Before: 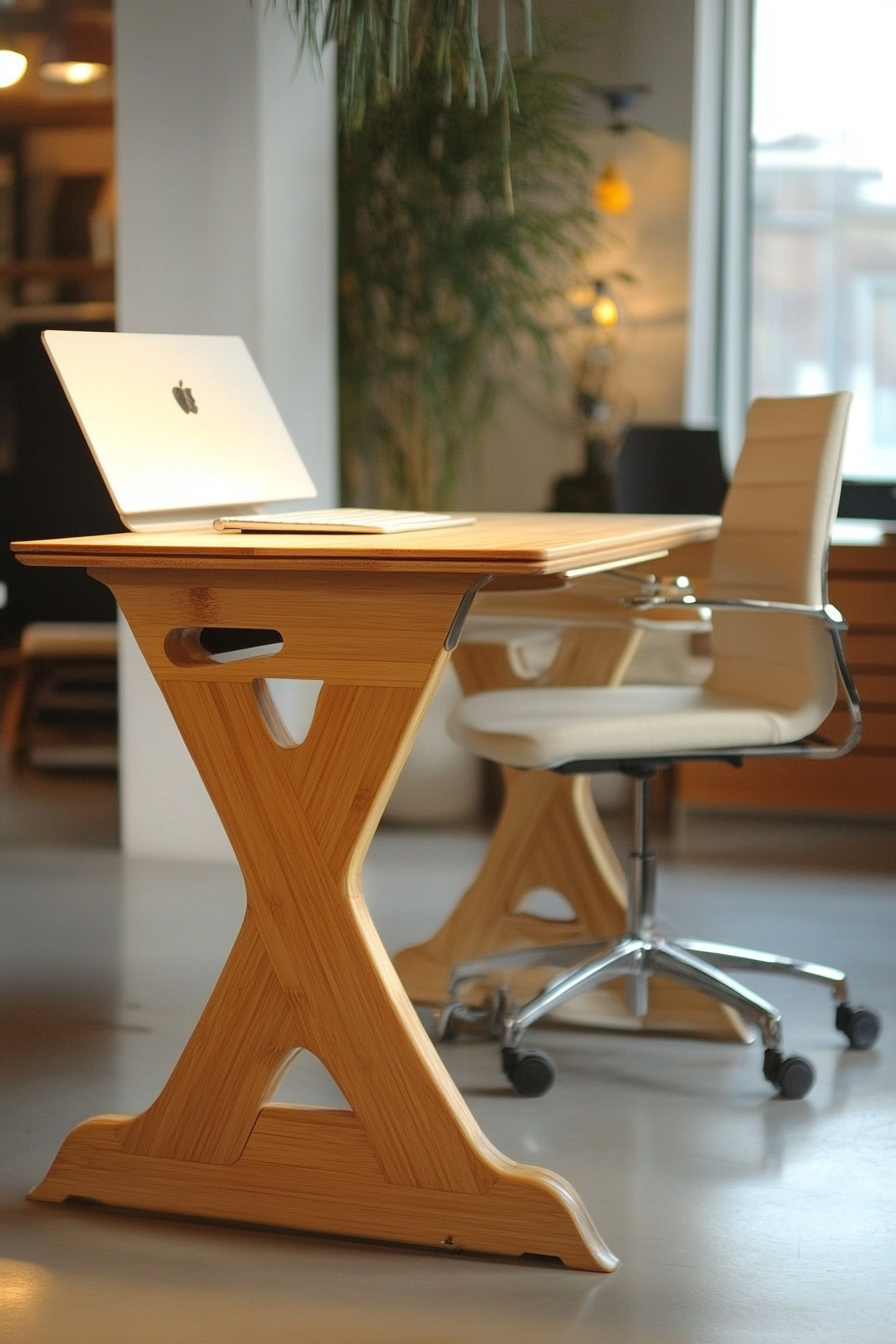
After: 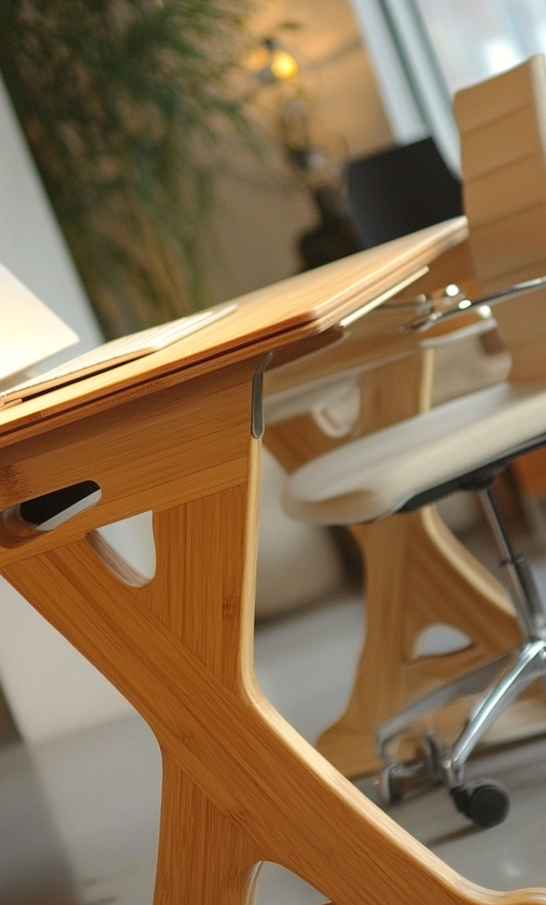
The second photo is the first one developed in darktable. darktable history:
crop and rotate: angle 20.85°, left 6.734%, right 3.776%, bottom 1.071%
tone equalizer: edges refinement/feathering 500, mask exposure compensation -1.57 EV, preserve details no
color calibration: x 0.341, y 0.355, temperature 5134.43 K
